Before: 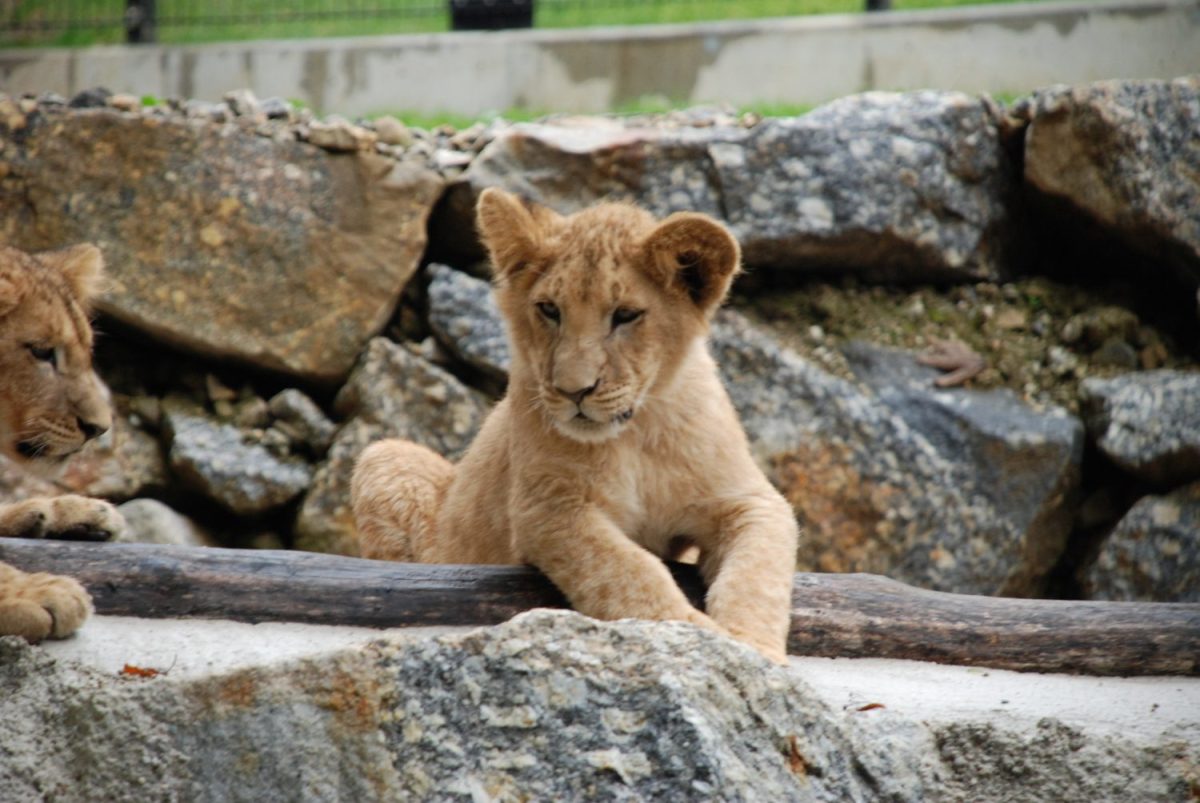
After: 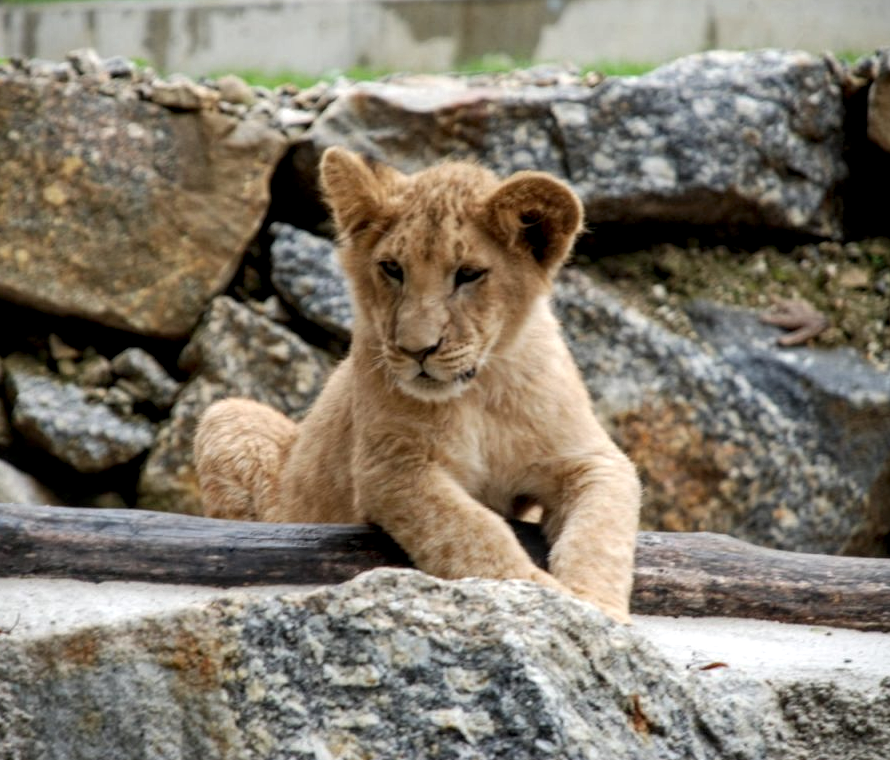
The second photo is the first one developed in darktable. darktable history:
local contrast: detail 142%
crop and rotate: left 13.15%, top 5.251%, right 12.609%
exposure: exposure -0.021 EV, compensate highlight preservation false
